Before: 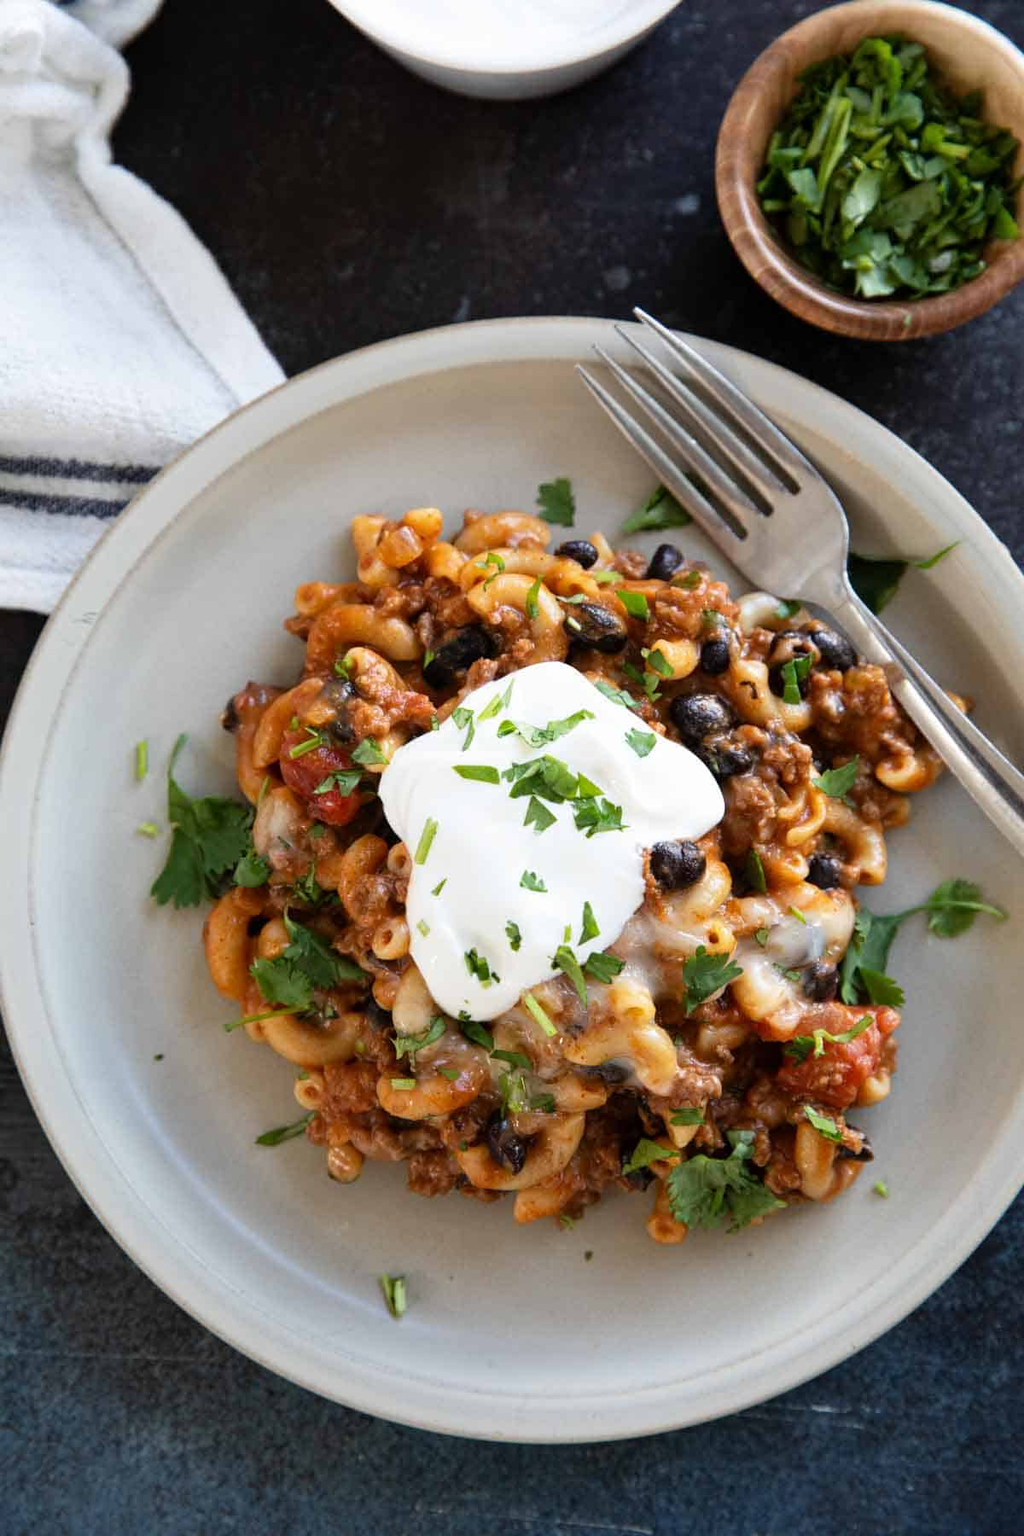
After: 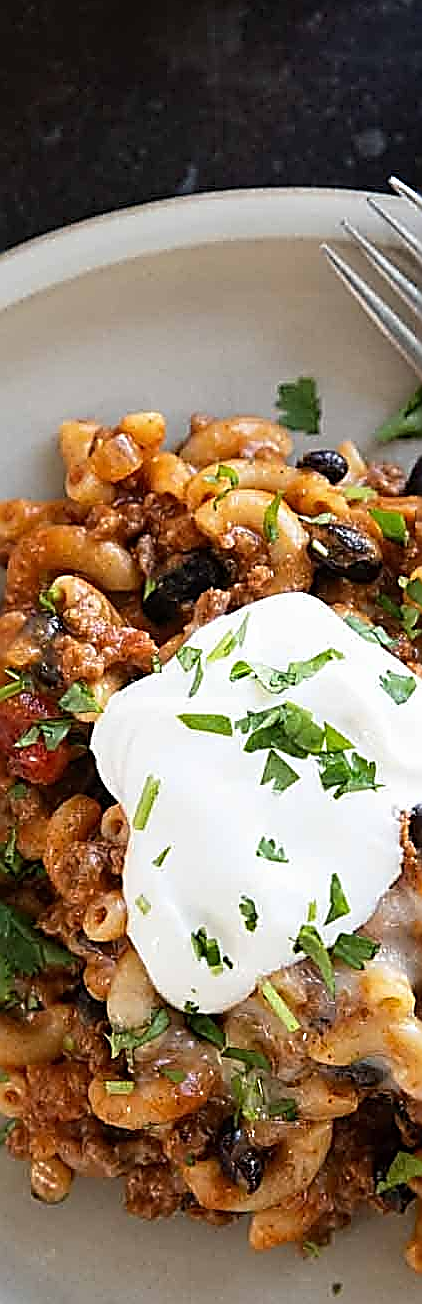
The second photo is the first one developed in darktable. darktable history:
crop and rotate: left 29.476%, top 10.214%, right 35.32%, bottom 17.333%
sharpen: amount 2
